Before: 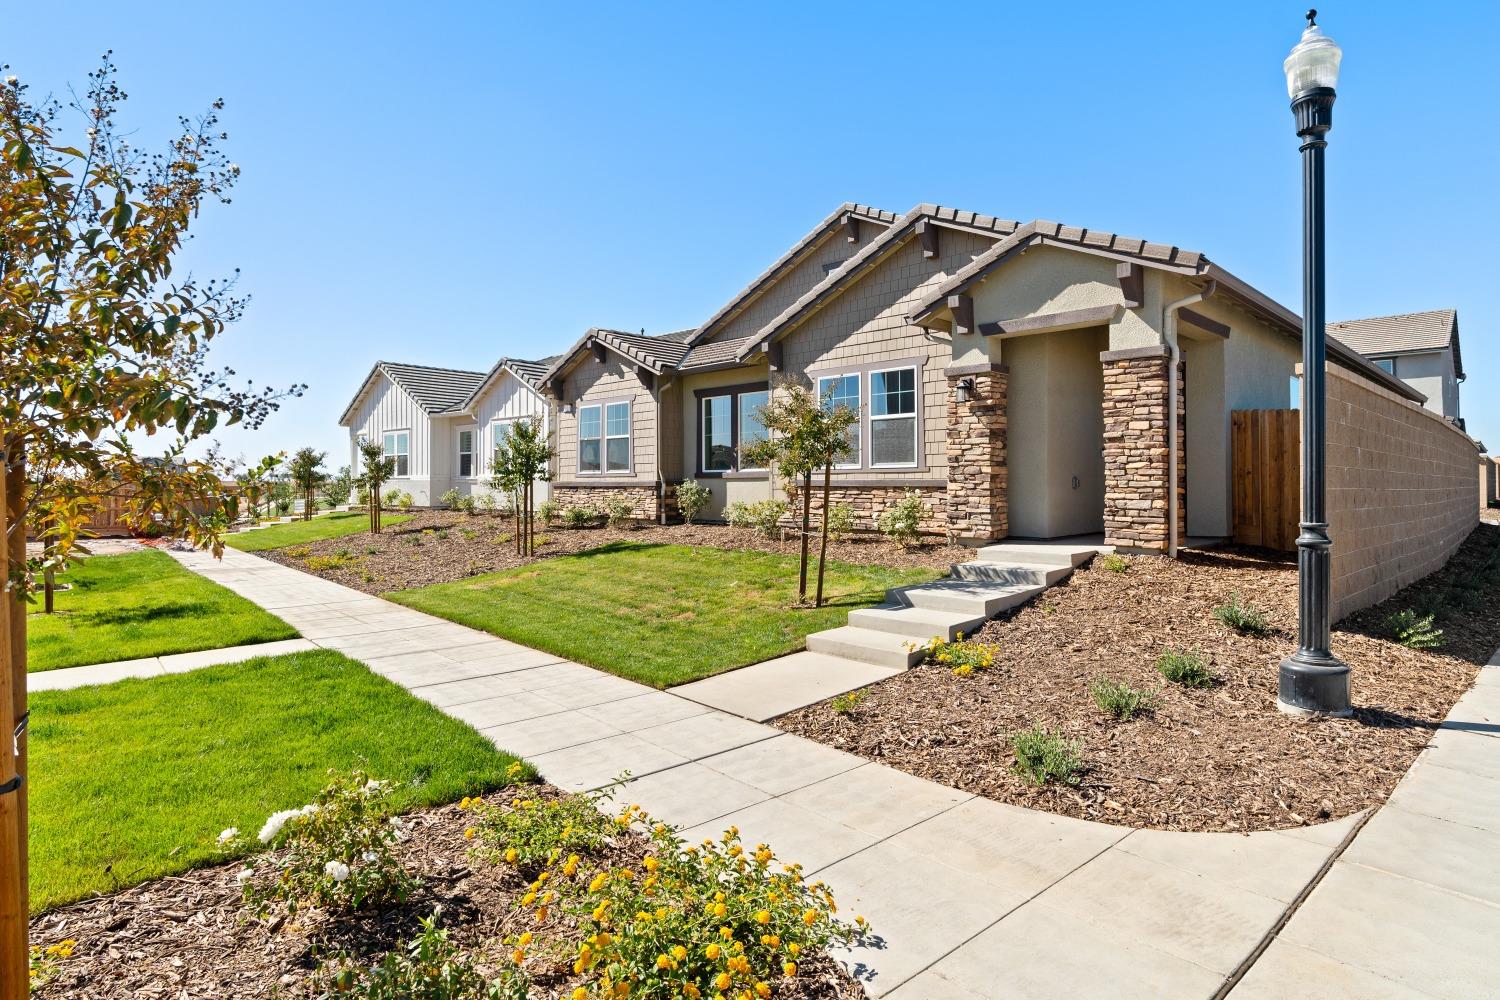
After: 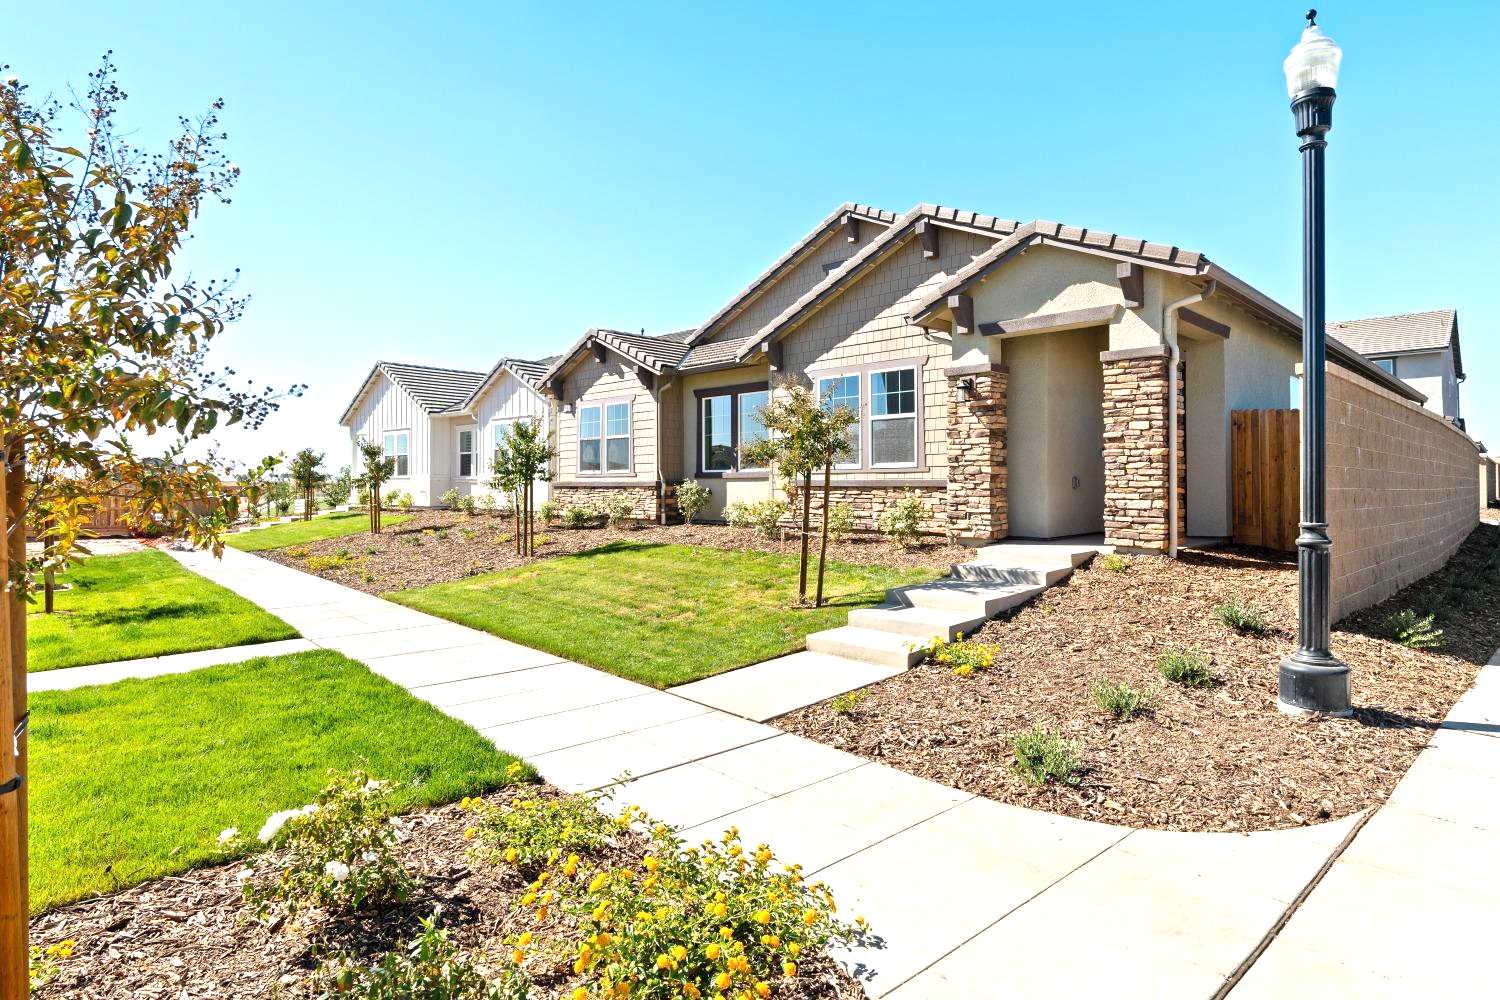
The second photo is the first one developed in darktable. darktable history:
exposure: exposure 0.631 EV, compensate highlight preservation false
